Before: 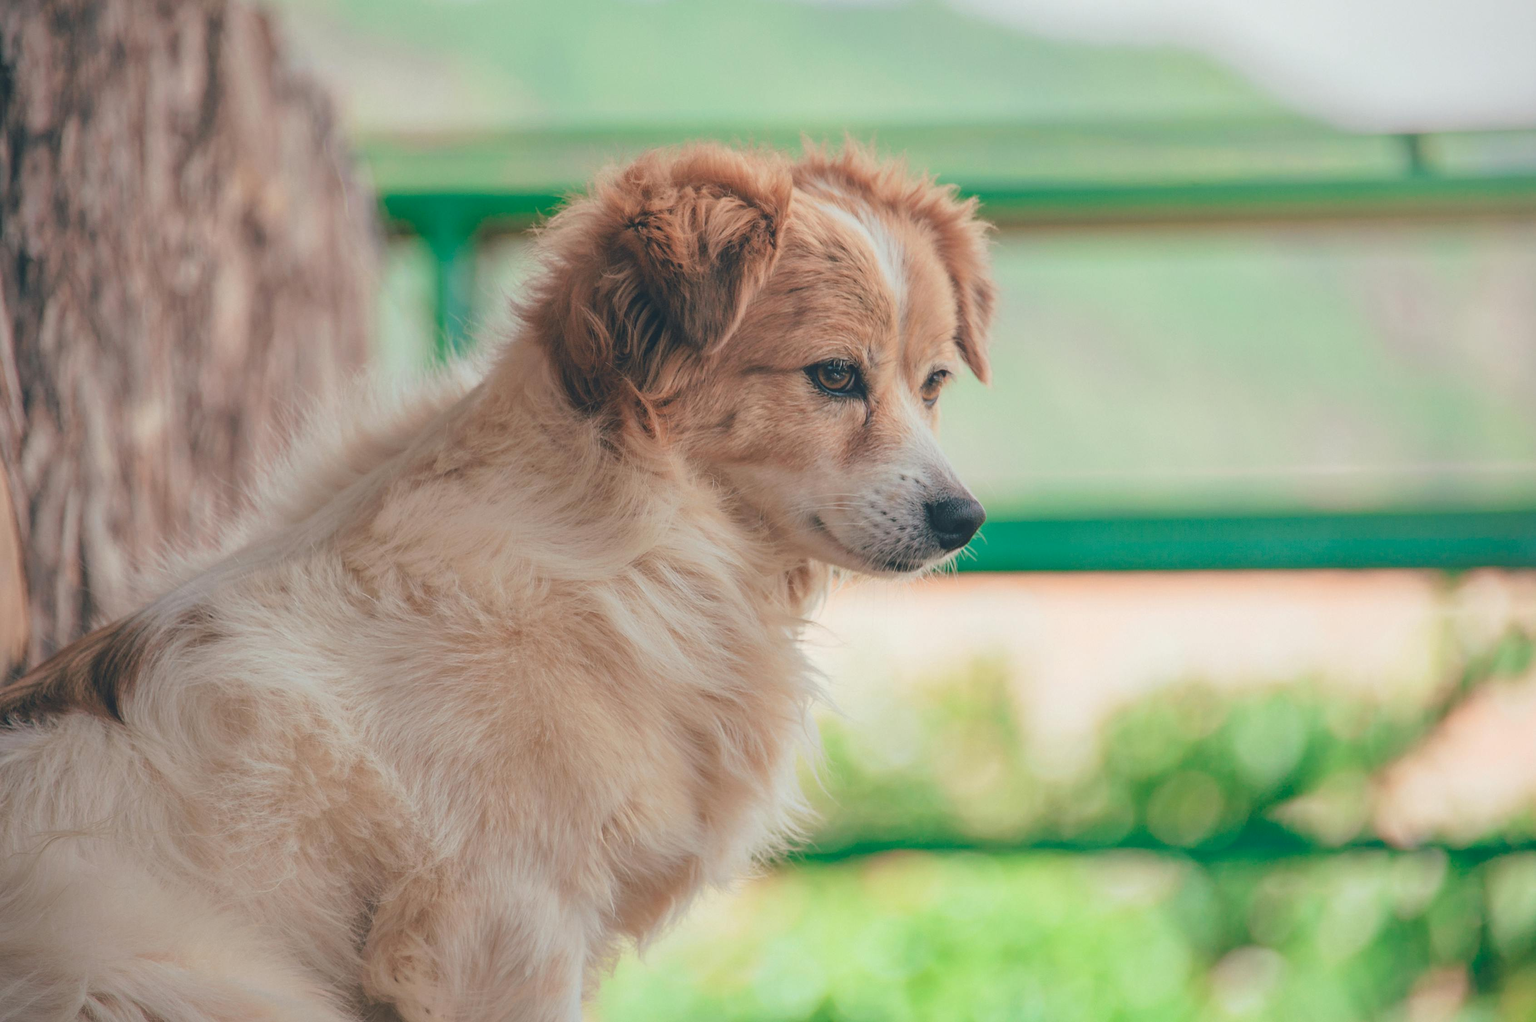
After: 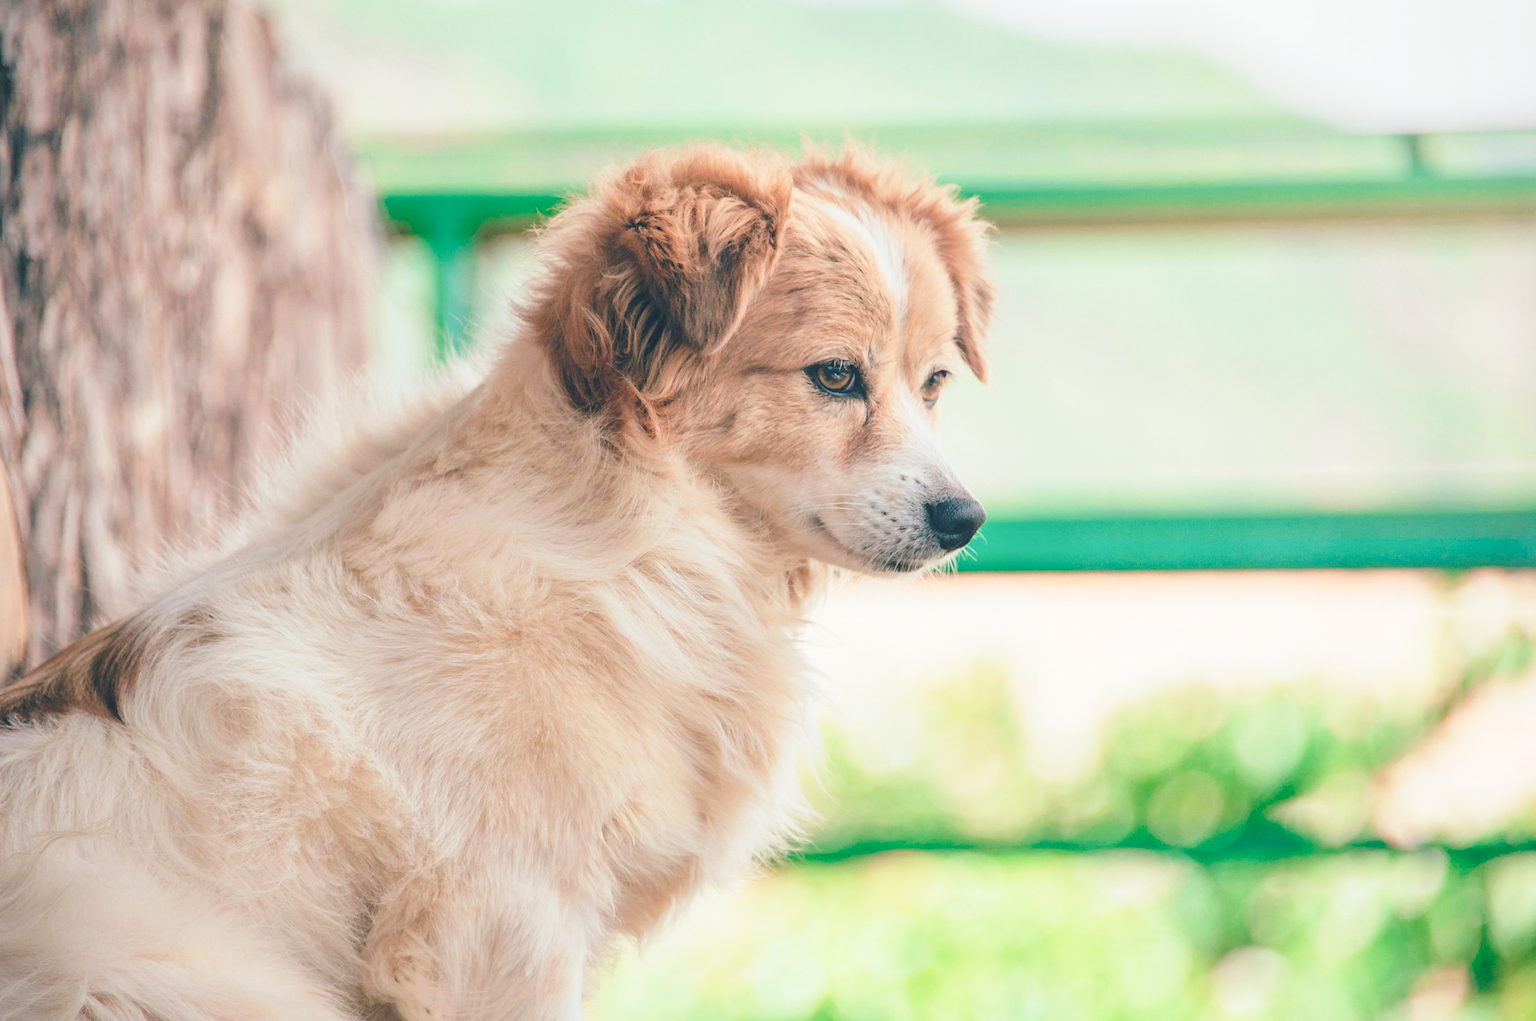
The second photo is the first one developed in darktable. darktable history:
base curve: curves: ch0 [(0, 0) (0.028, 0.03) (0.121, 0.232) (0.46, 0.748) (0.859, 0.968) (1, 1)], preserve colors none
exposure: black level correction -0.004, exposure 0.049 EV, compensate highlight preservation false
tone equalizer: edges refinement/feathering 500, mask exposure compensation -1.57 EV, preserve details no
